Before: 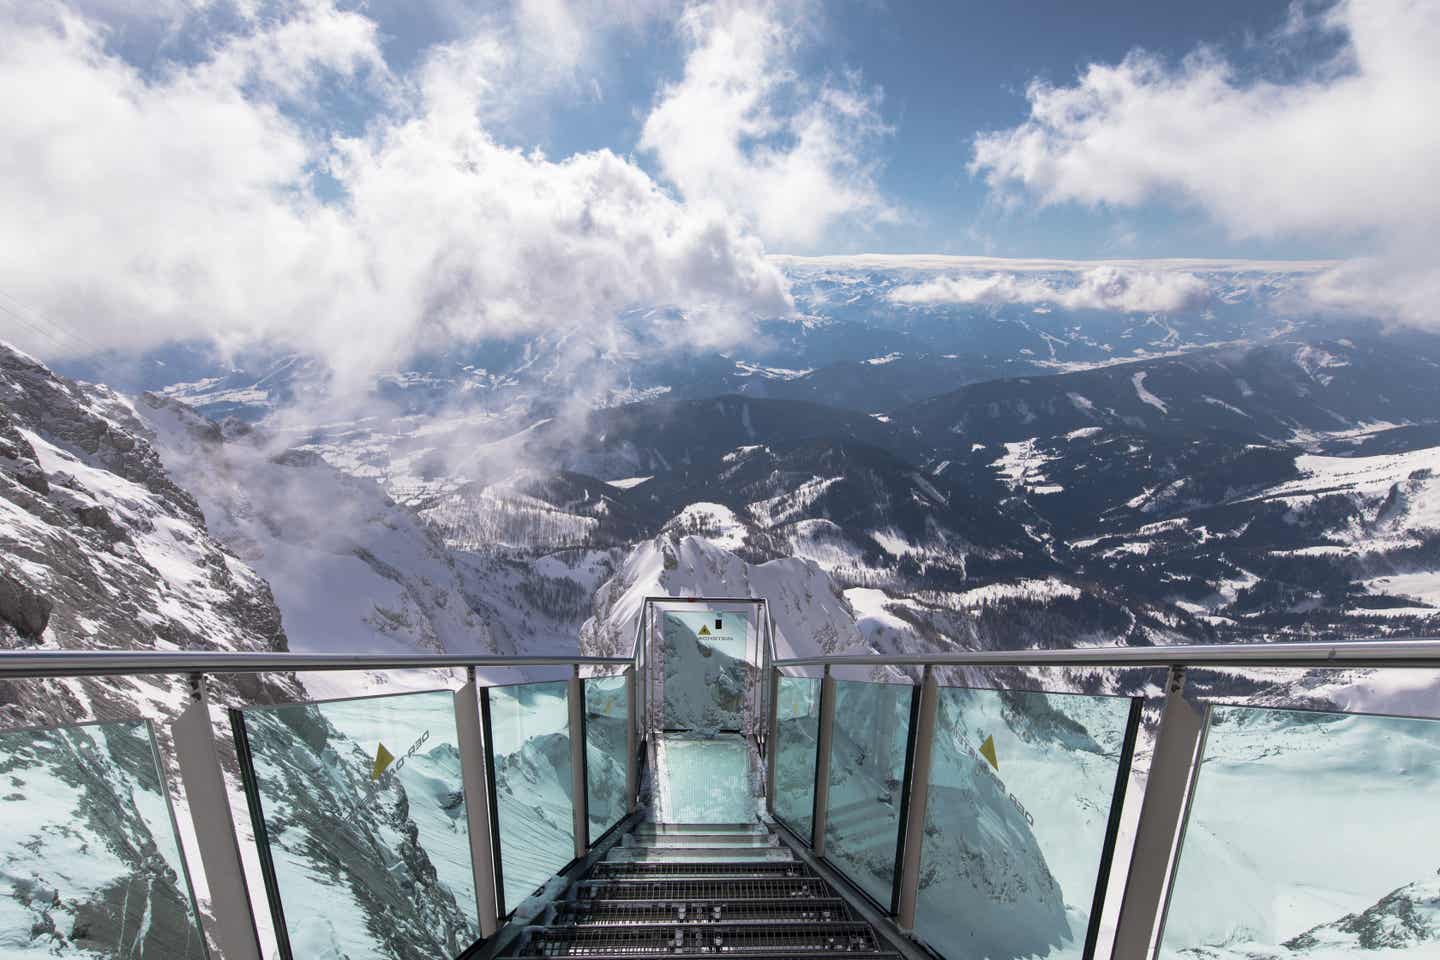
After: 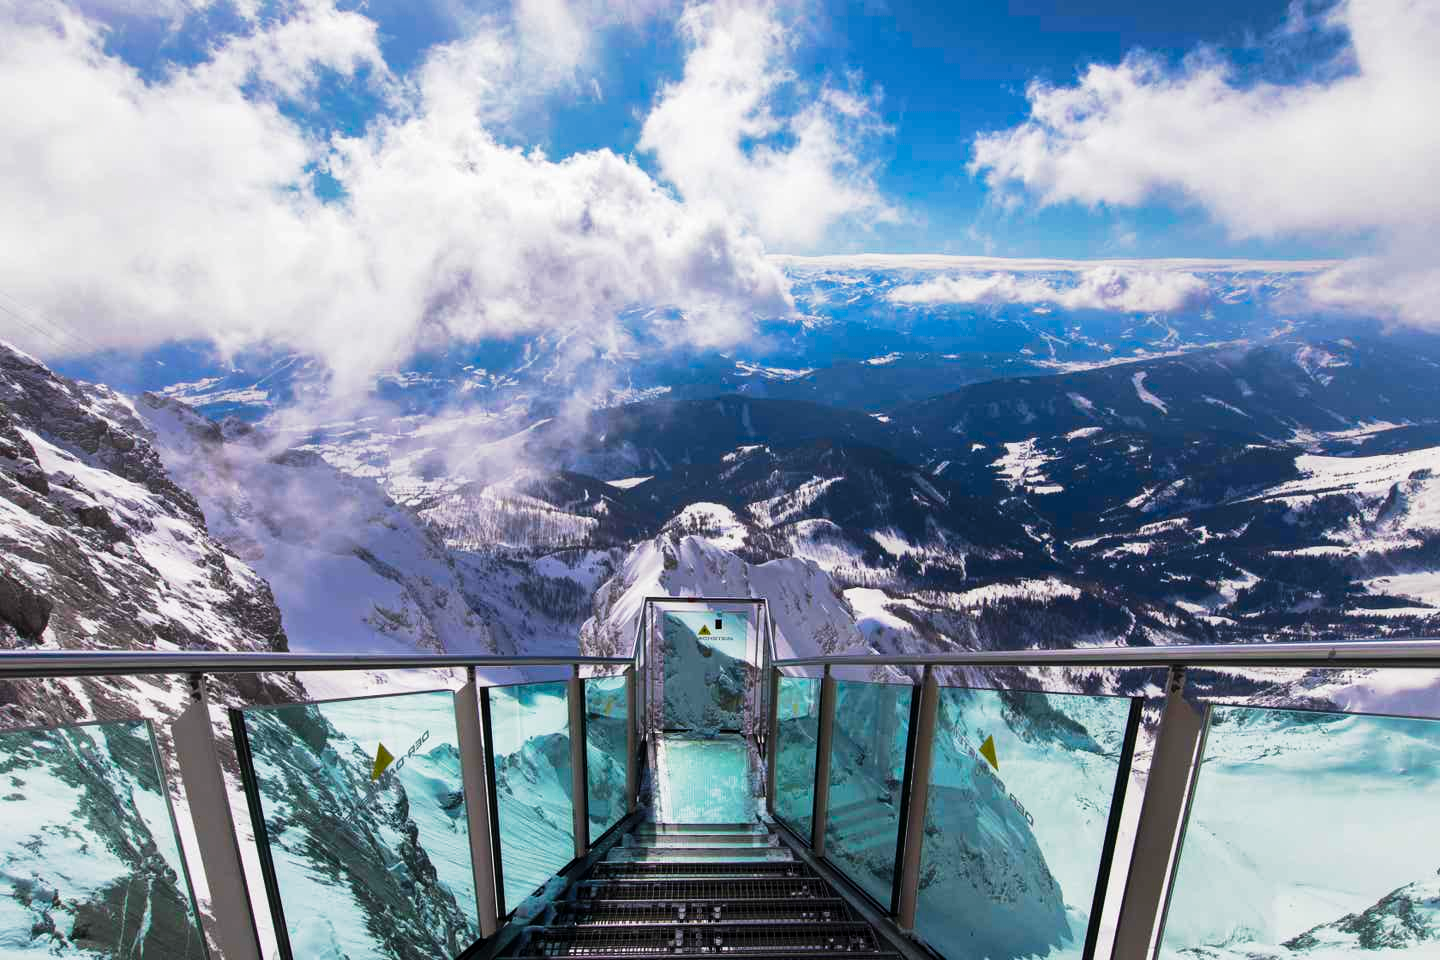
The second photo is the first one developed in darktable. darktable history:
tone curve: curves: ch0 [(0, 0) (0.042, 0.01) (0.223, 0.123) (0.59, 0.574) (0.802, 0.868) (1, 1)], preserve colors none
shadows and highlights: shadows 30.05, shadows color adjustment 97.68%
color balance rgb: linear chroma grading › global chroma 41.585%, perceptual saturation grading › global saturation 0.574%
